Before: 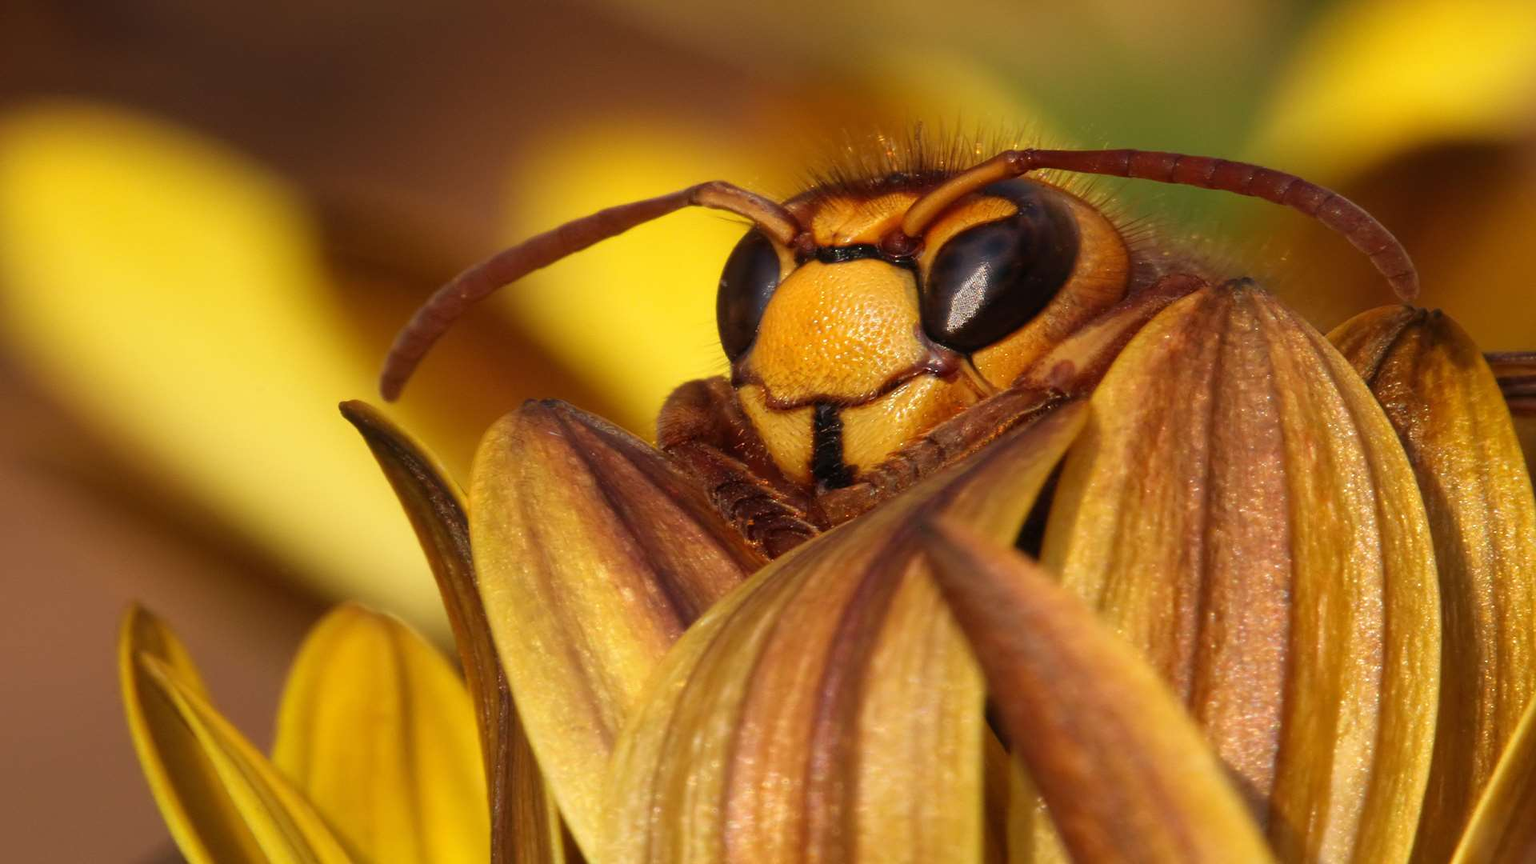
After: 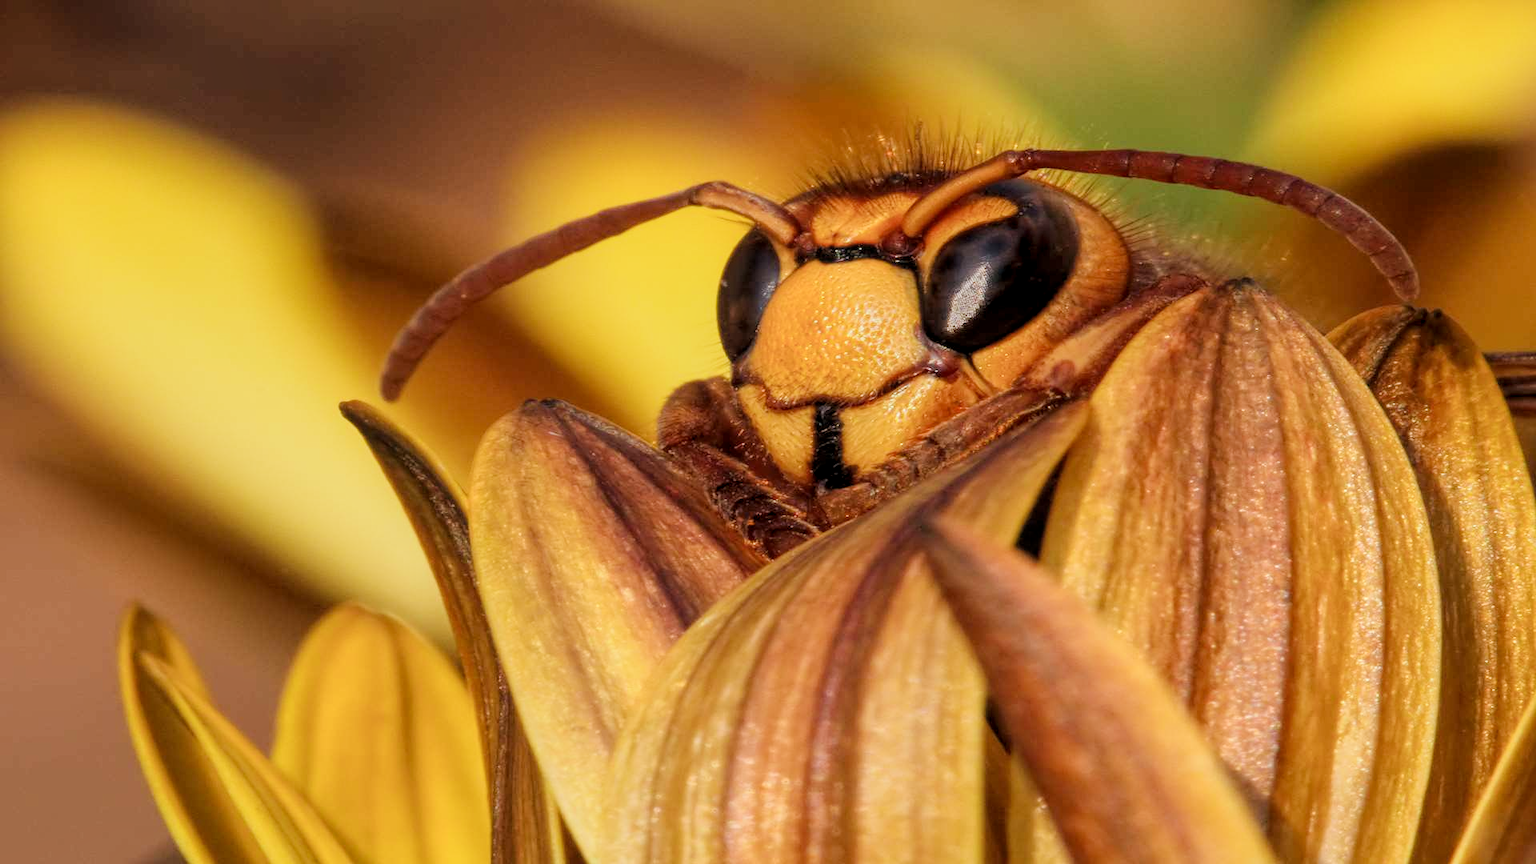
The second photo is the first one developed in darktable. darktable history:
local contrast: highlights 95%, shadows 90%, detail 160%, midtone range 0.2
exposure: exposure 0.632 EV, compensate highlight preservation false
filmic rgb: black relative exposure -7.43 EV, white relative exposure 4.82 EV, hardness 3.4
